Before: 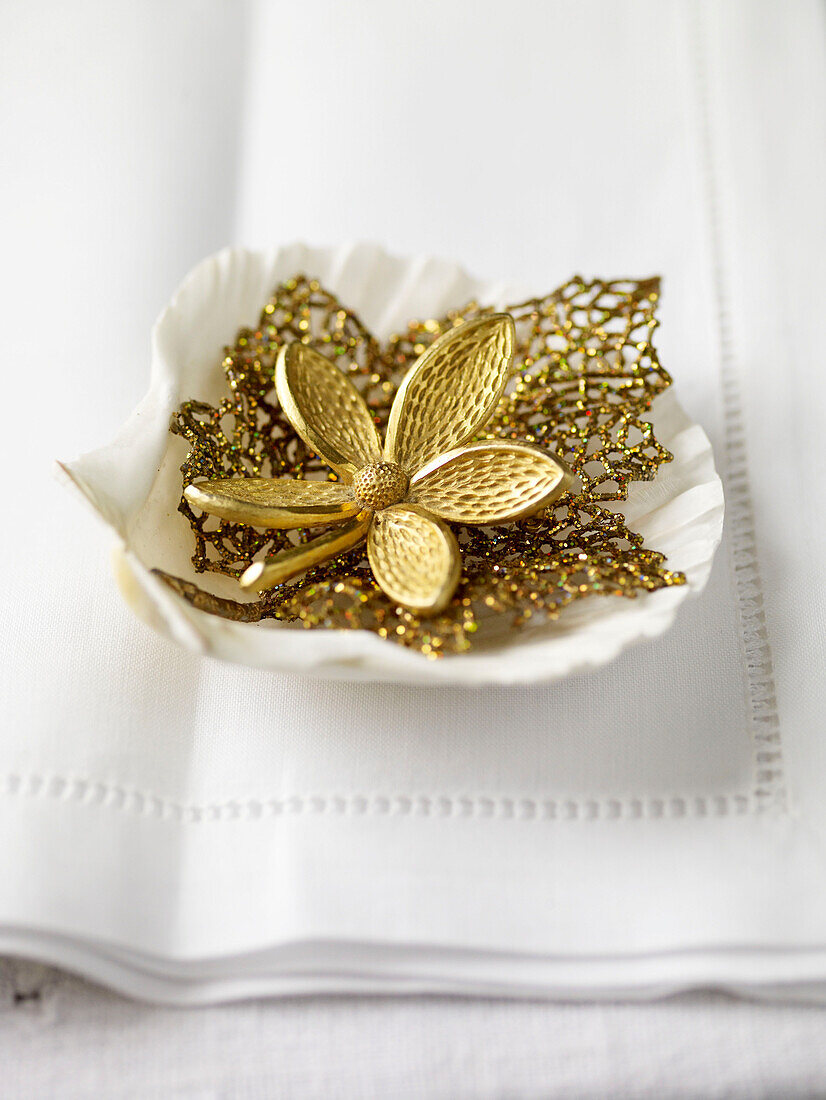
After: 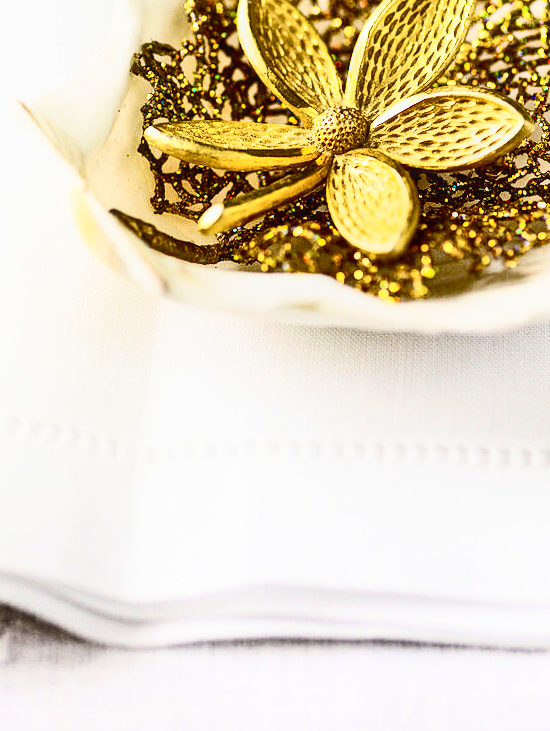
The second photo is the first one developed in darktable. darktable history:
crop and rotate: angle -0.996°, left 4.026%, top 31.925%, right 27.789%
tone equalizer: -7 EV 0.153 EV, -6 EV 0.578 EV, -5 EV 1.12 EV, -4 EV 1.37 EV, -3 EV 1.17 EV, -2 EV 0.6 EV, -1 EV 0.156 EV
haze removal: compatibility mode true, adaptive false
color balance rgb: power › hue 330.17°, perceptual saturation grading › global saturation 31.076%
exposure: exposure -0.468 EV, compensate exposure bias true, compensate highlight preservation false
contrast brightness saturation: contrast 0.925, brightness 0.194
local contrast: on, module defaults
